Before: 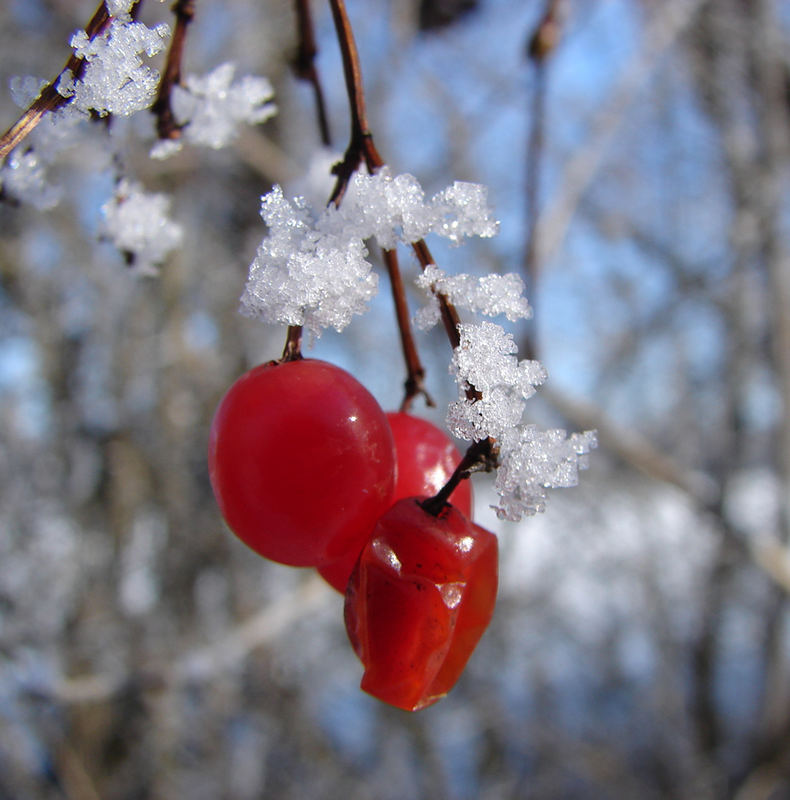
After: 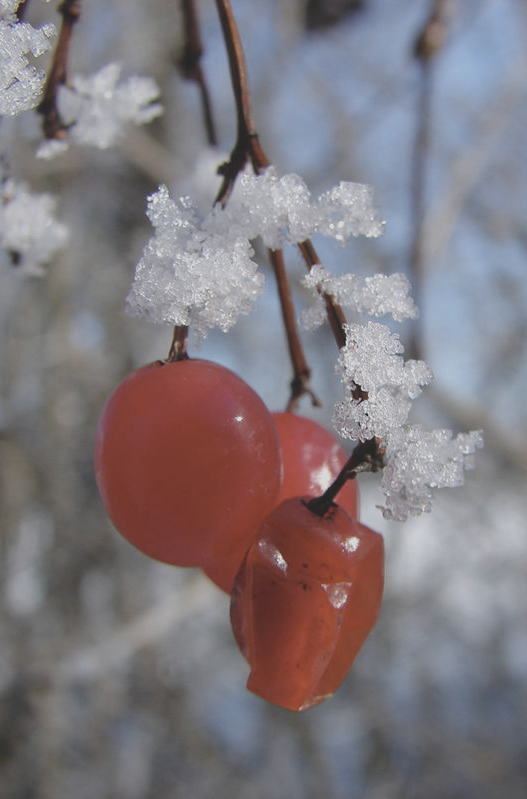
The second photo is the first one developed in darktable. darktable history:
crop and rotate: left 14.445%, right 18.808%
contrast brightness saturation: contrast -0.263, saturation -0.434
